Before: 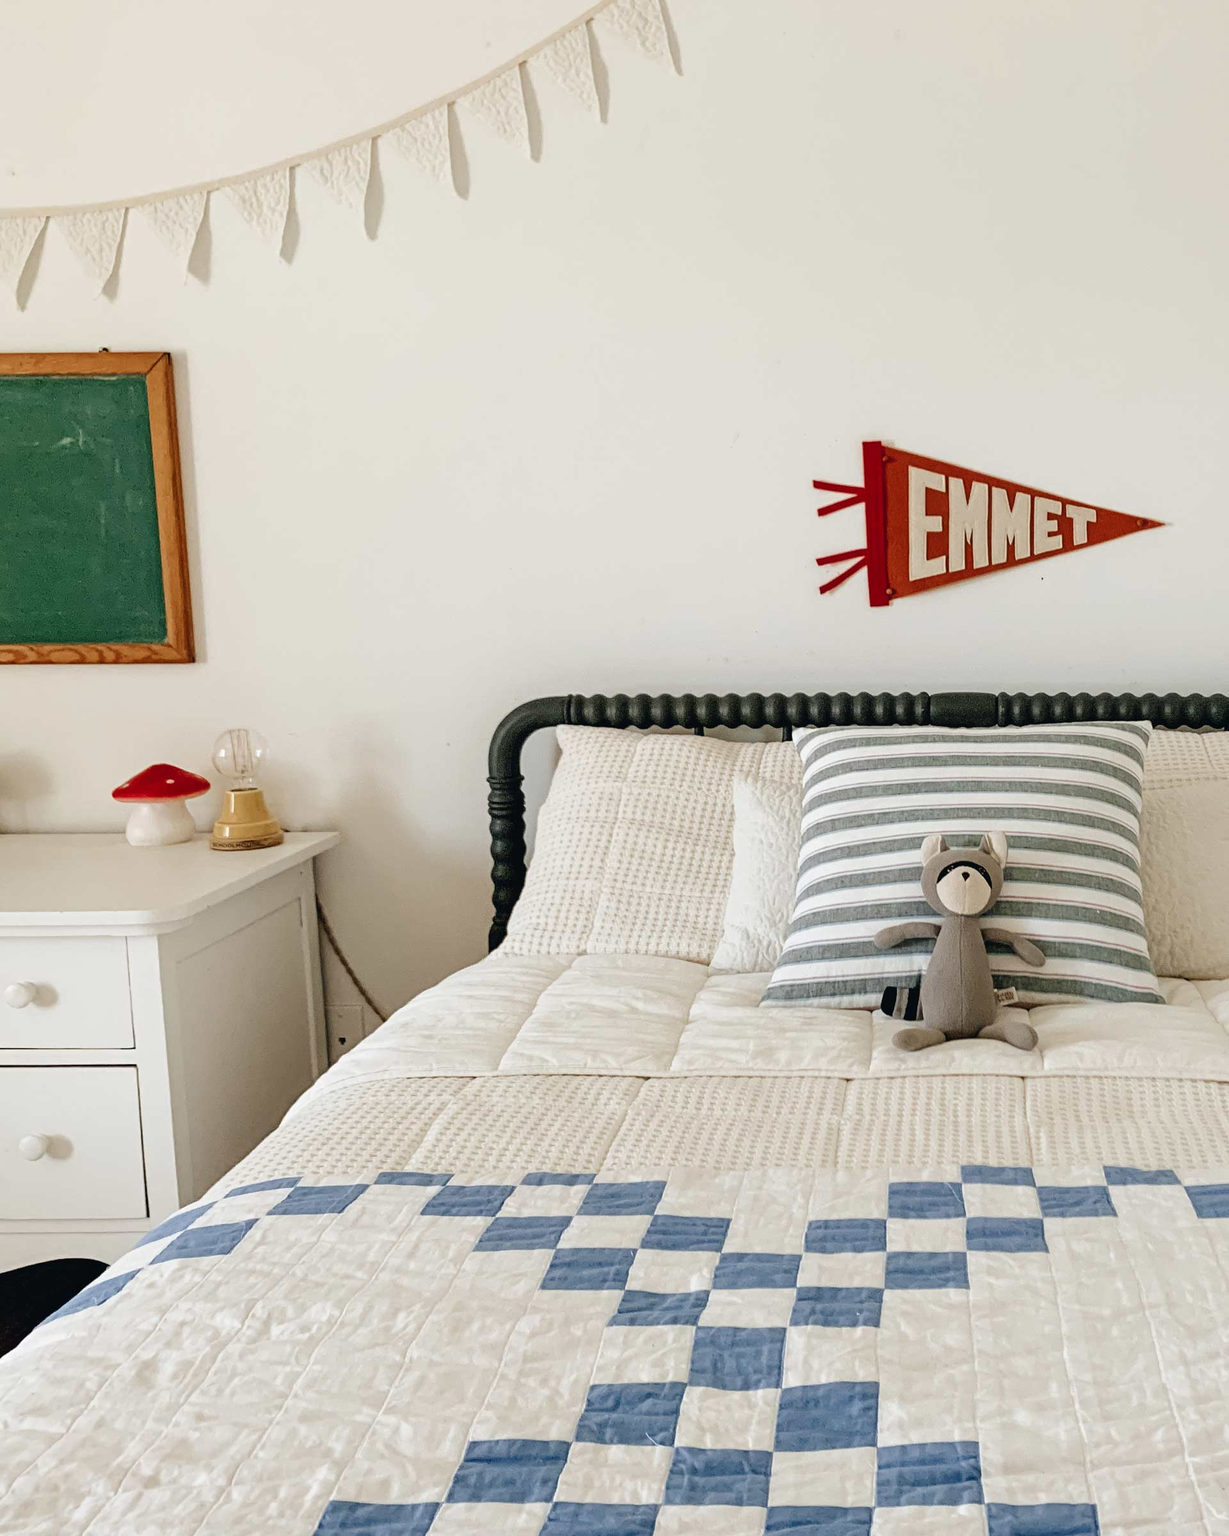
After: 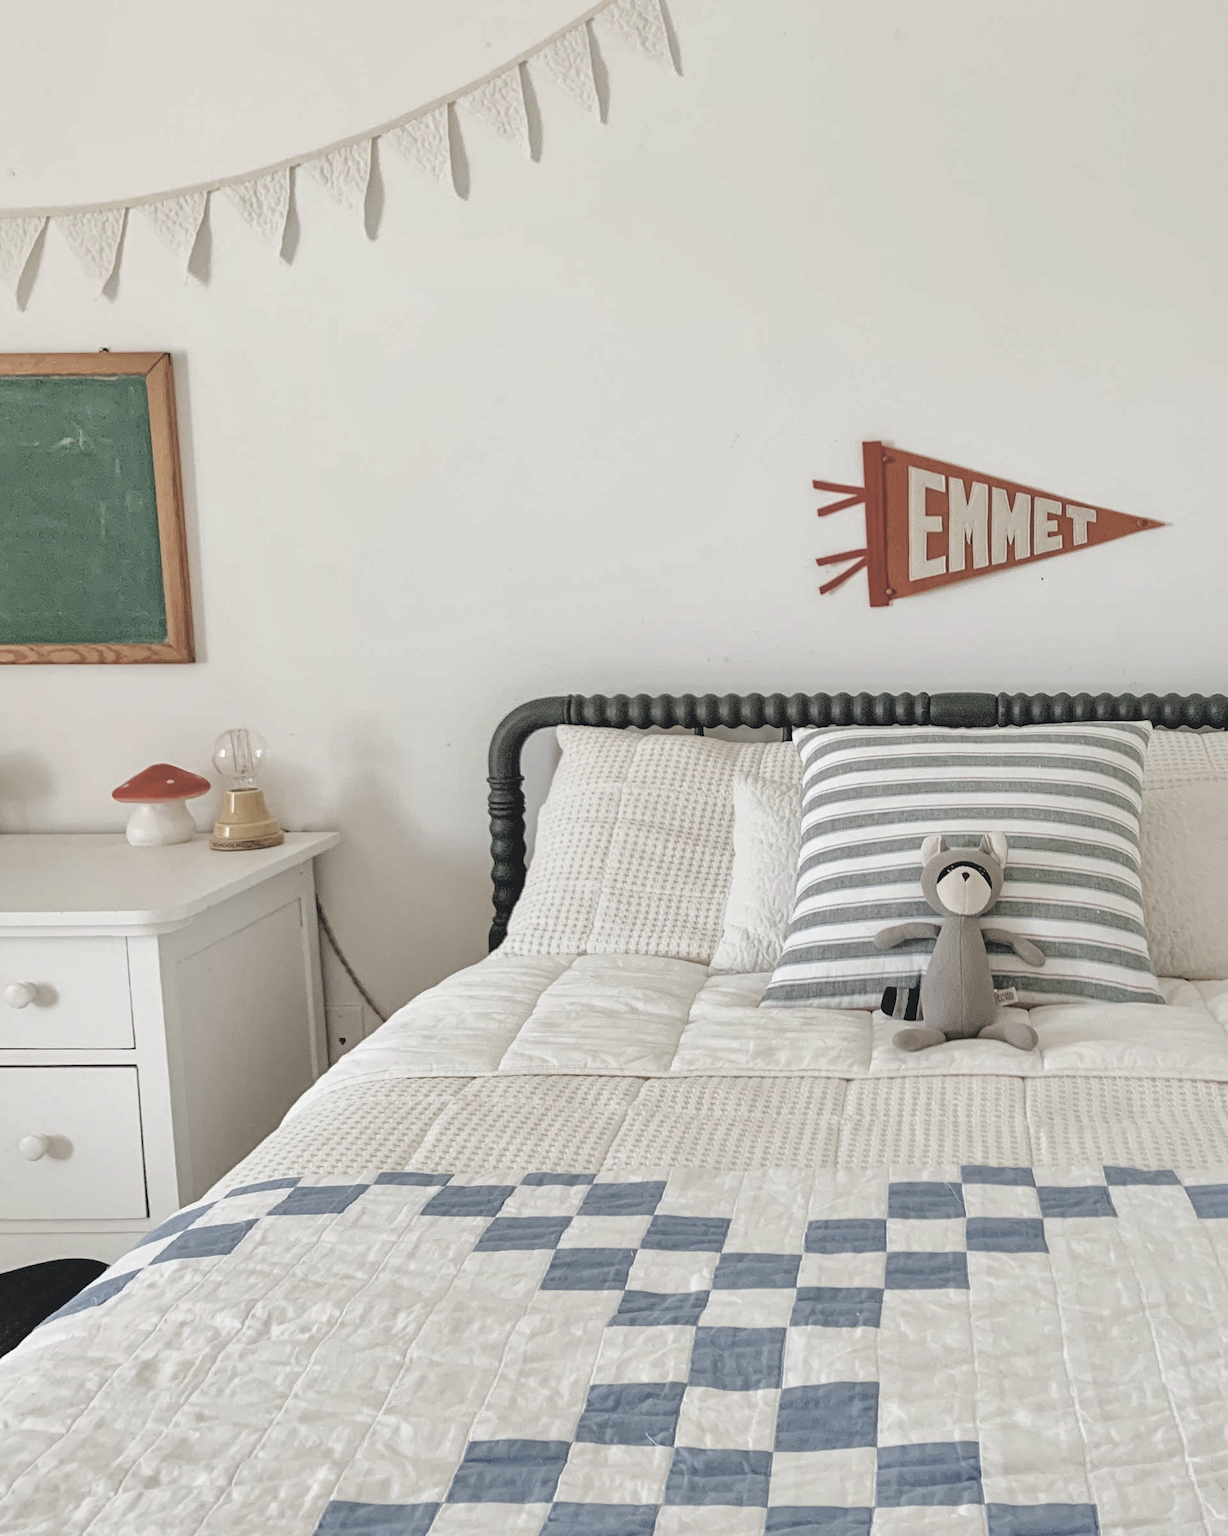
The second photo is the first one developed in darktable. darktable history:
shadows and highlights: on, module defaults
contrast brightness saturation: brightness 0.18, saturation -0.5
